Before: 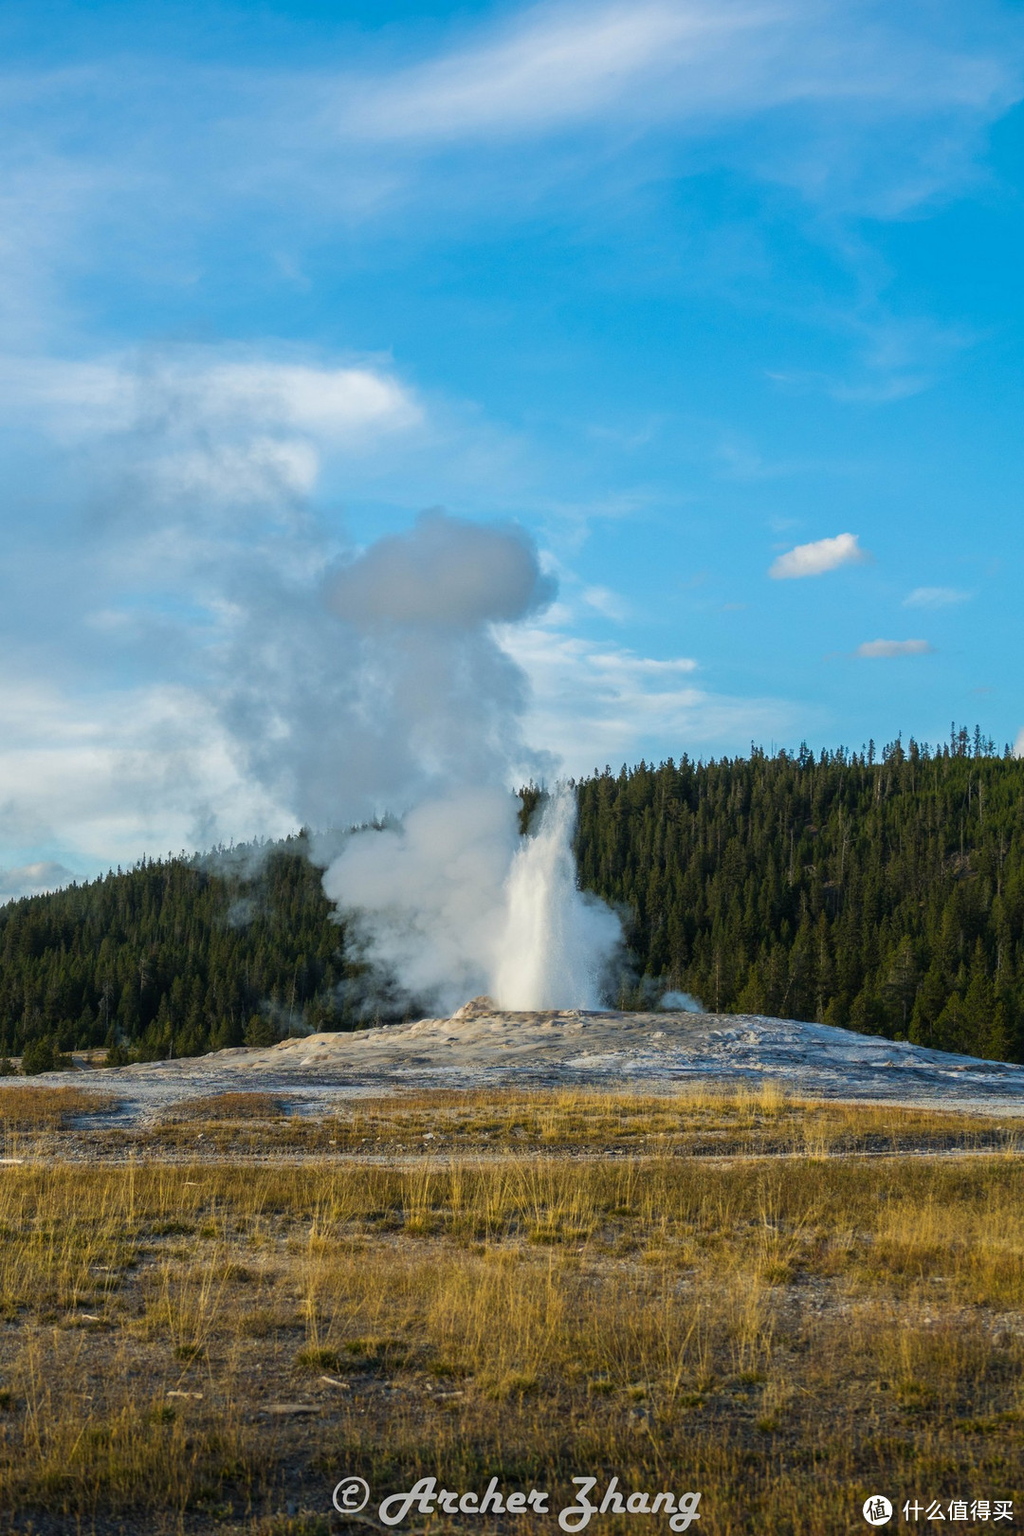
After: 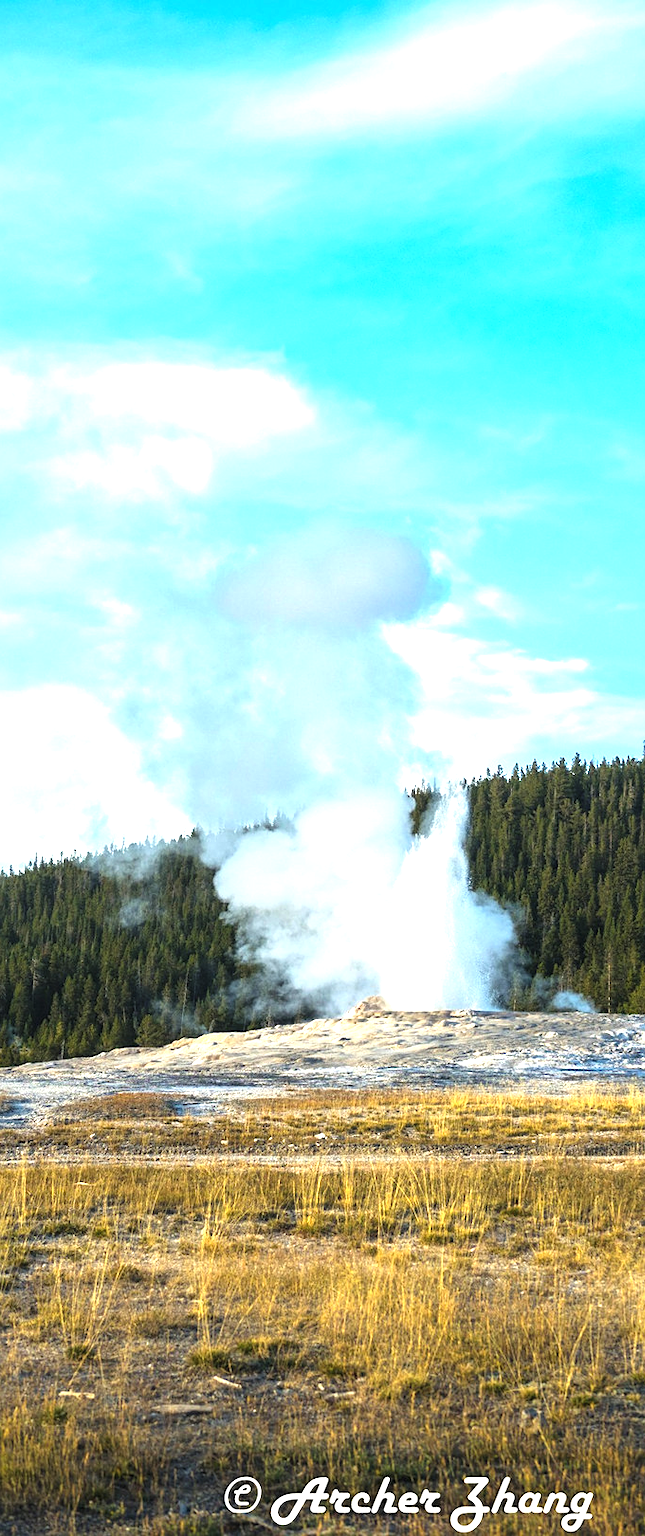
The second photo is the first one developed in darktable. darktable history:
crop: left 10.597%, right 26.319%
sharpen: amount 0.218
exposure: black level correction -0.002, exposure 1.338 EV, compensate highlight preservation false
levels: levels [0.031, 0.5, 0.969]
